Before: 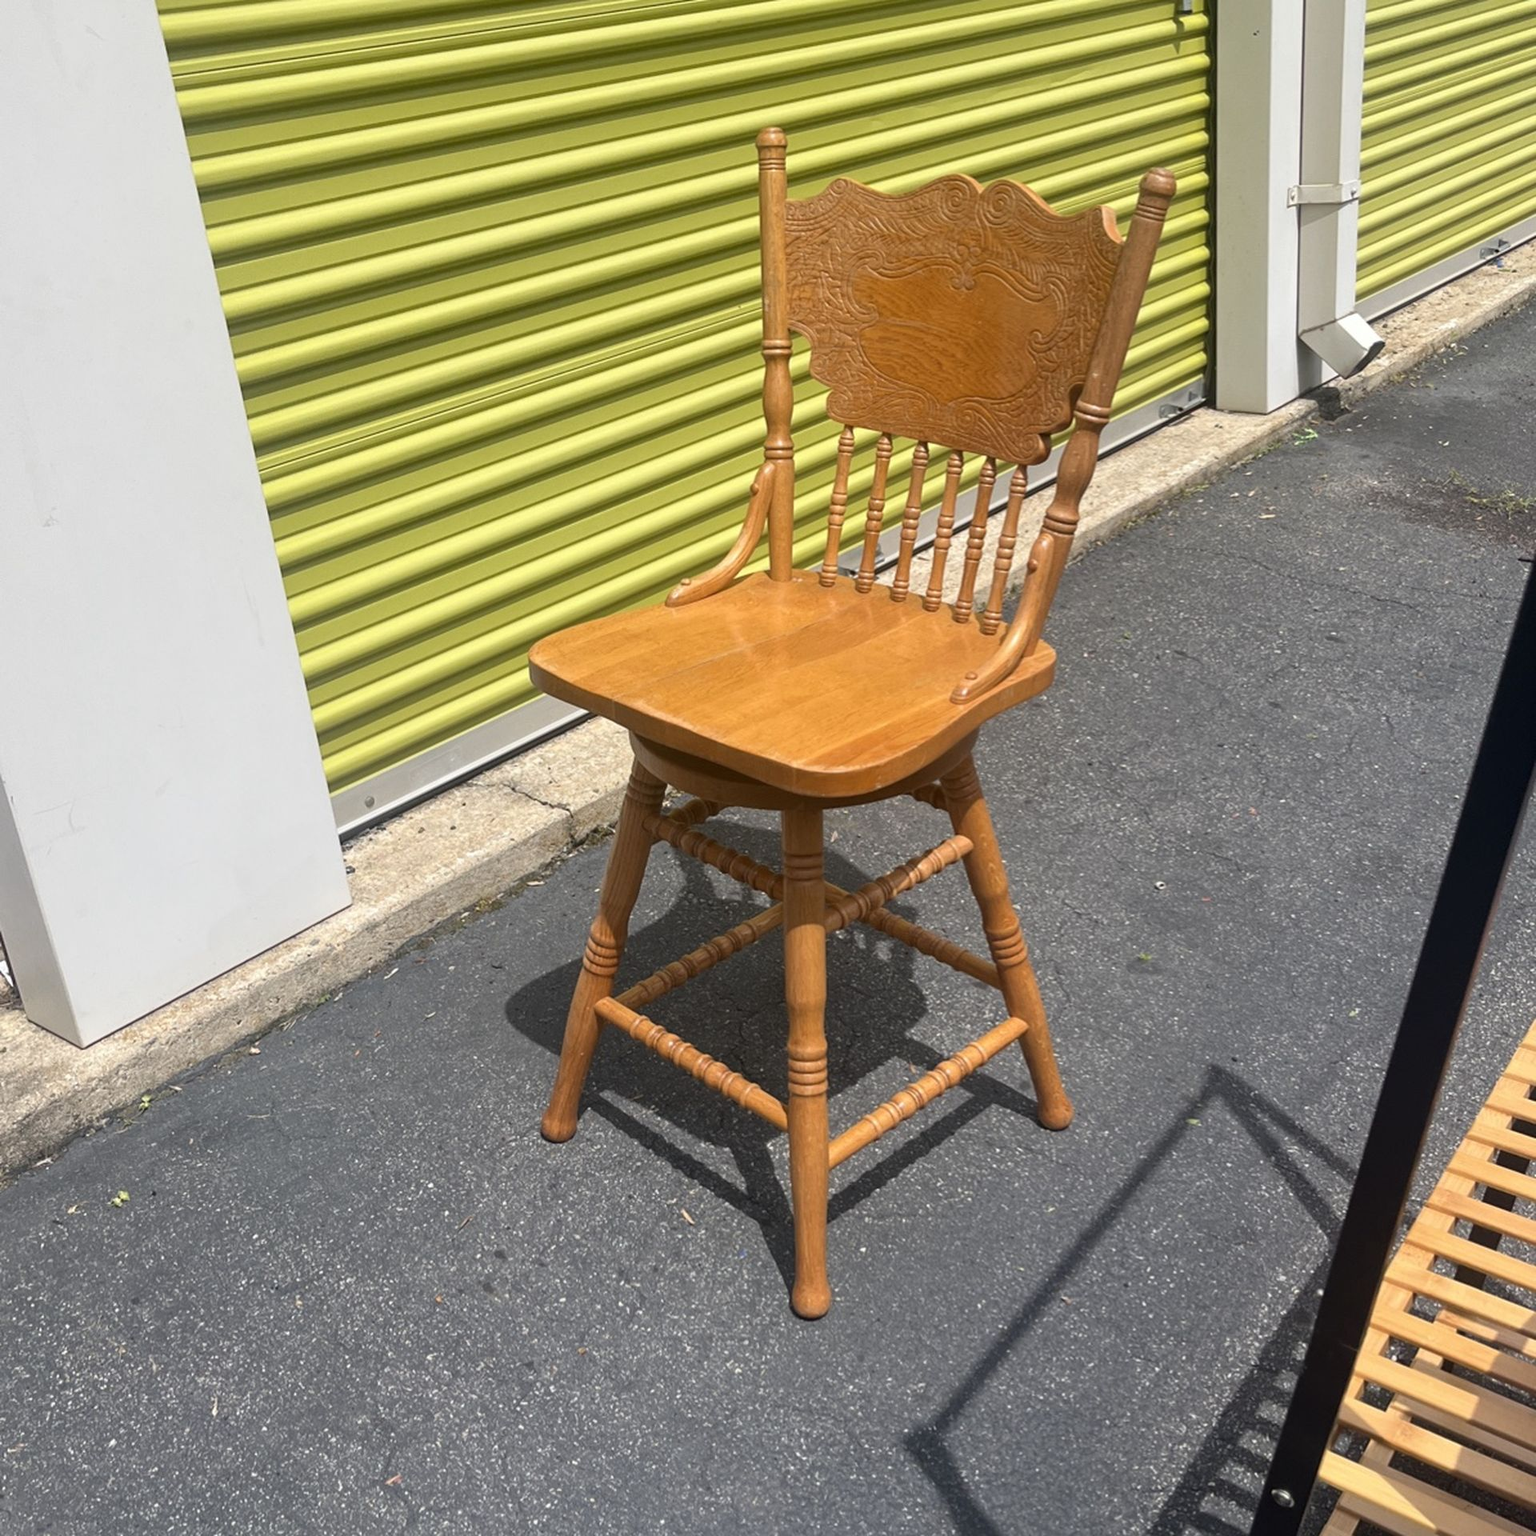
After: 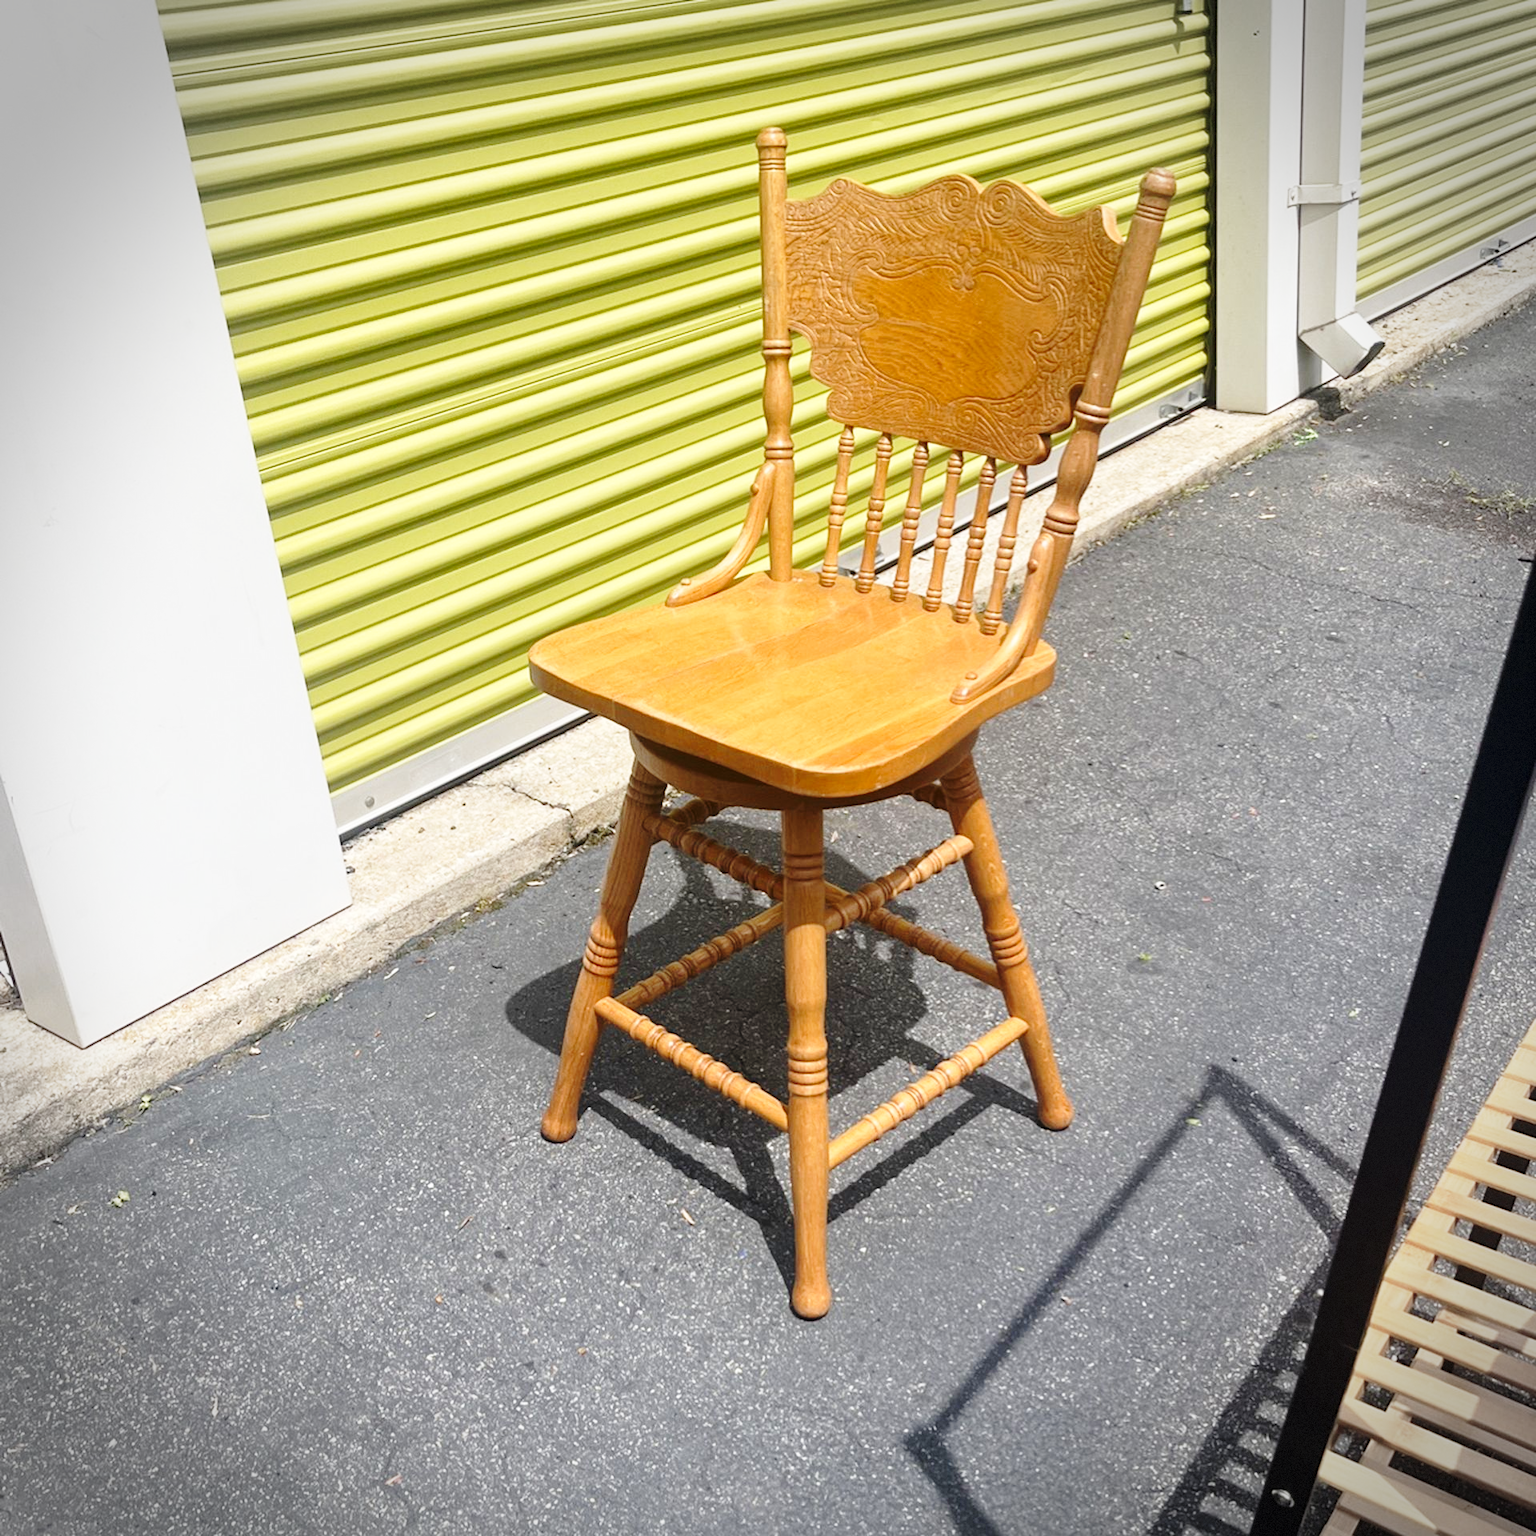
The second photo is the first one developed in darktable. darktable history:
base curve: curves: ch0 [(0, 0) (0.028, 0.03) (0.121, 0.232) (0.46, 0.748) (0.859, 0.968) (1, 1)], preserve colors none
vignetting: dithering 8-bit output
